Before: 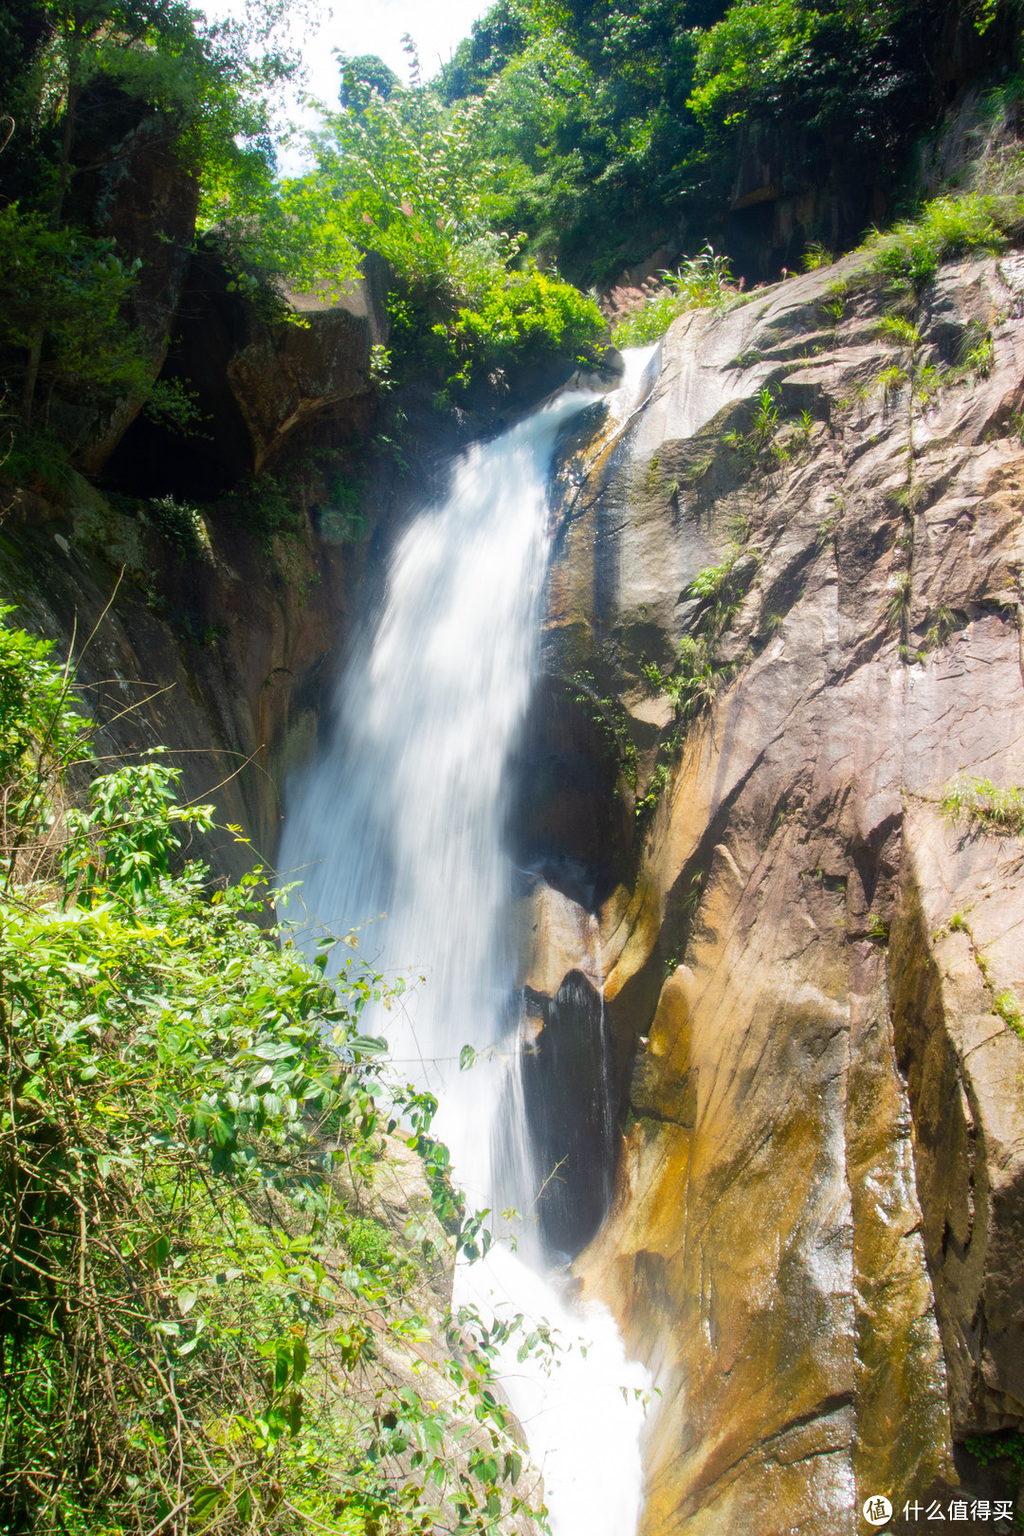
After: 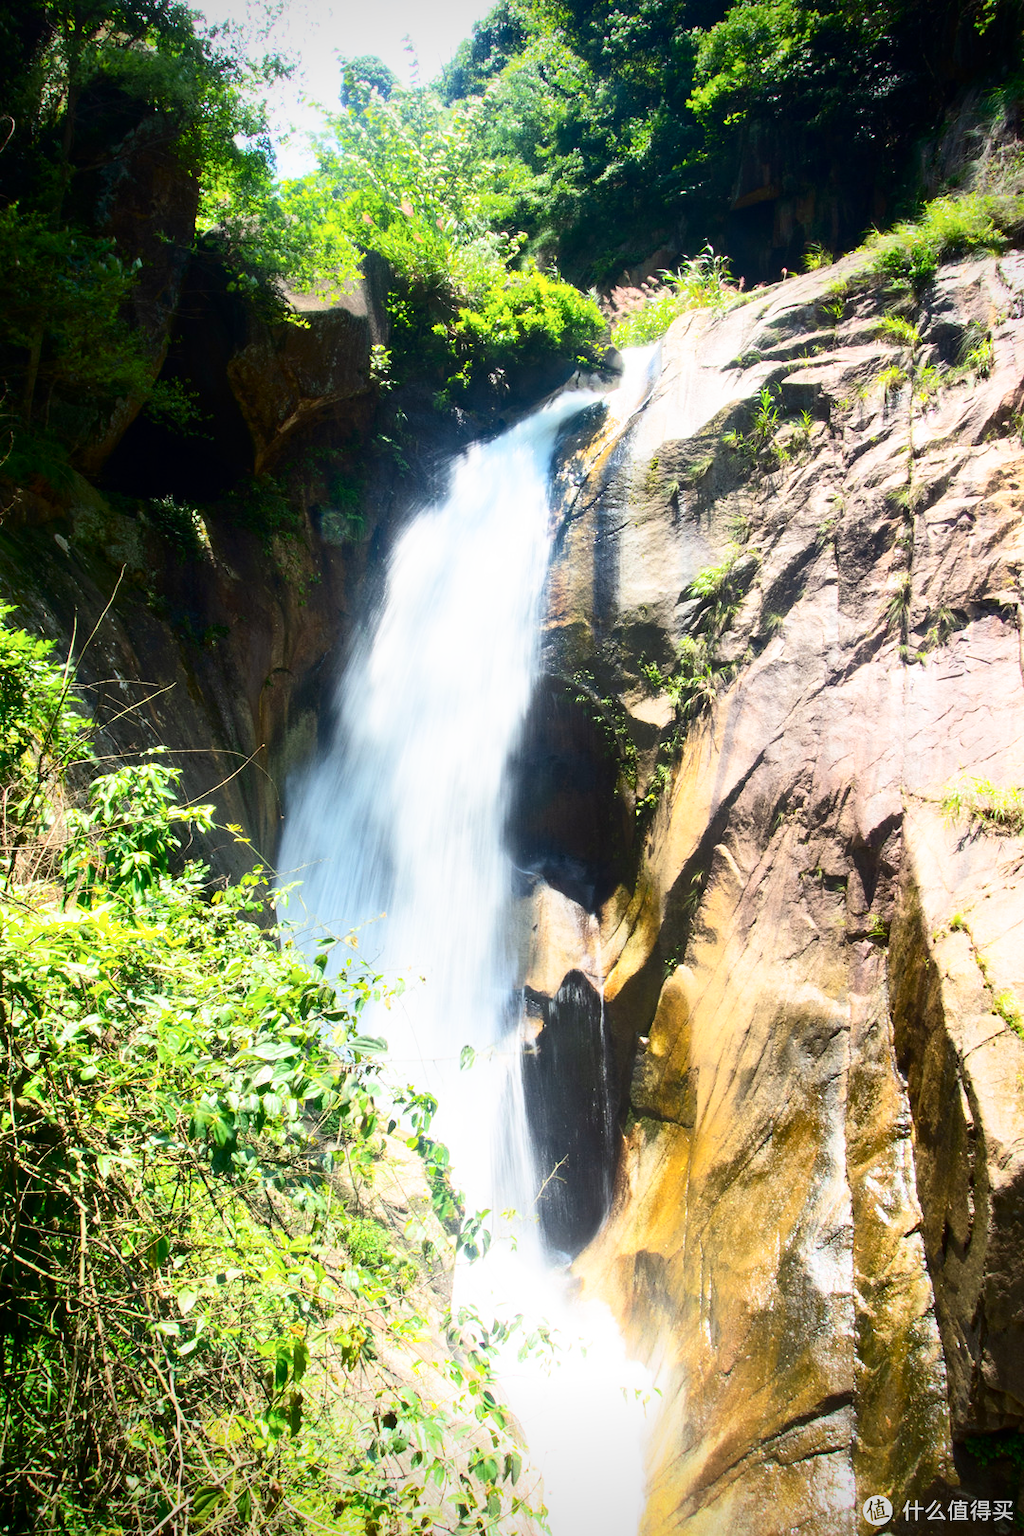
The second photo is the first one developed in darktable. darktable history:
vignetting: brightness -0.642, saturation -0.009
contrast brightness saturation: contrast 0.279
base curve: curves: ch0 [(0, 0) (0.688, 0.865) (1, 1)], preserve colors none
